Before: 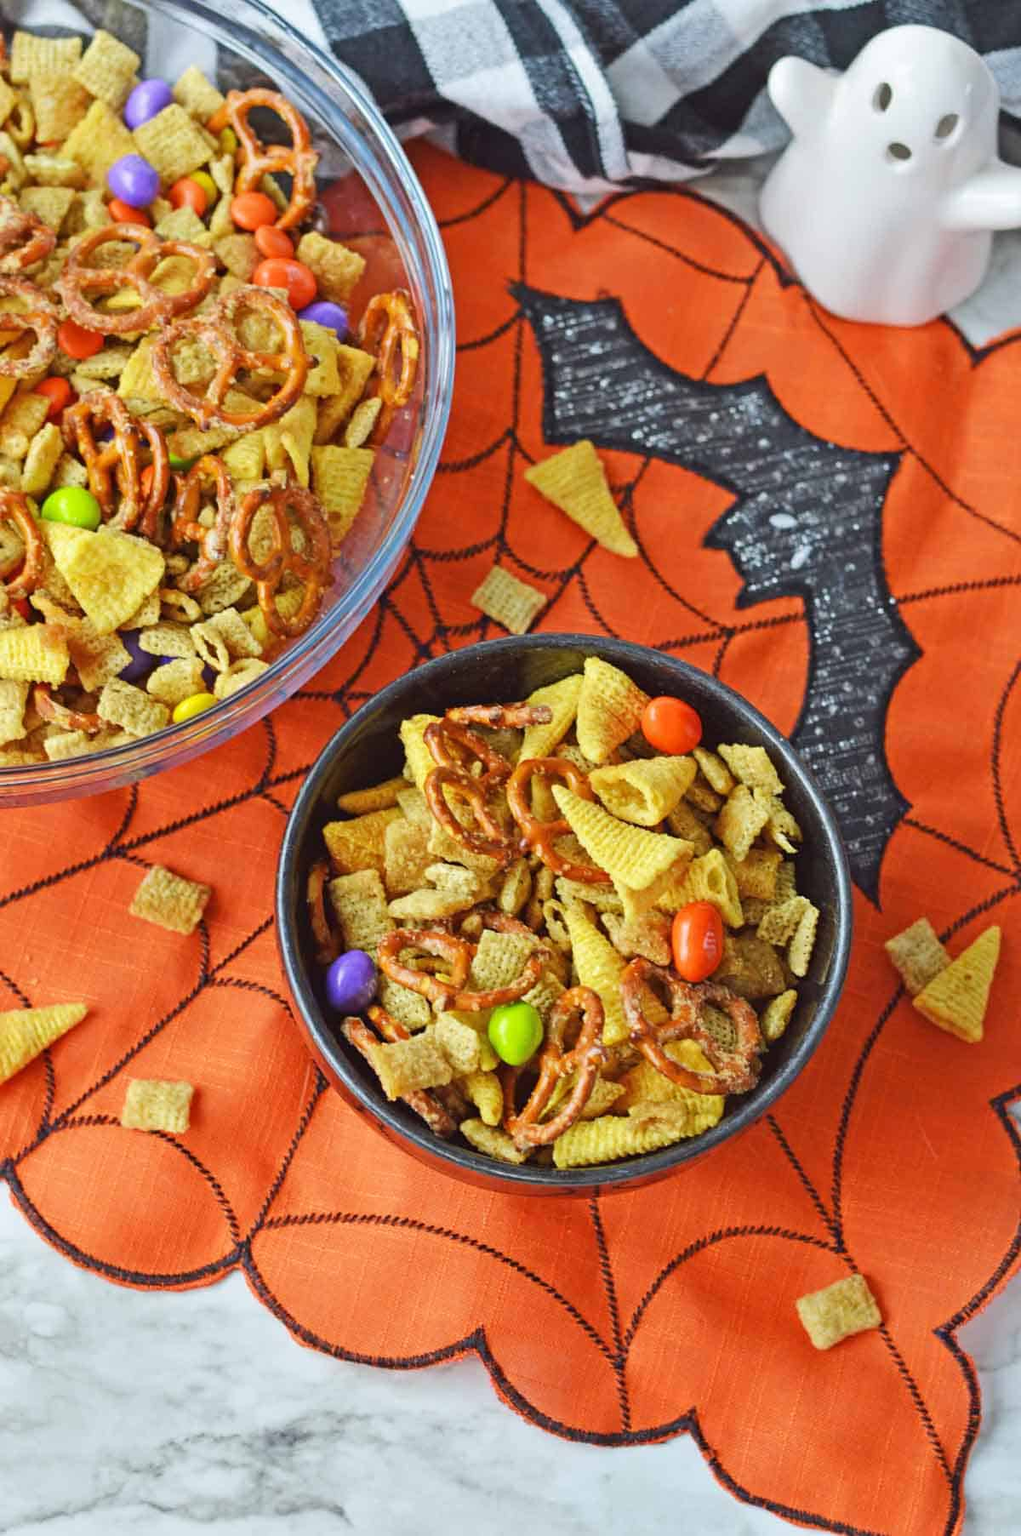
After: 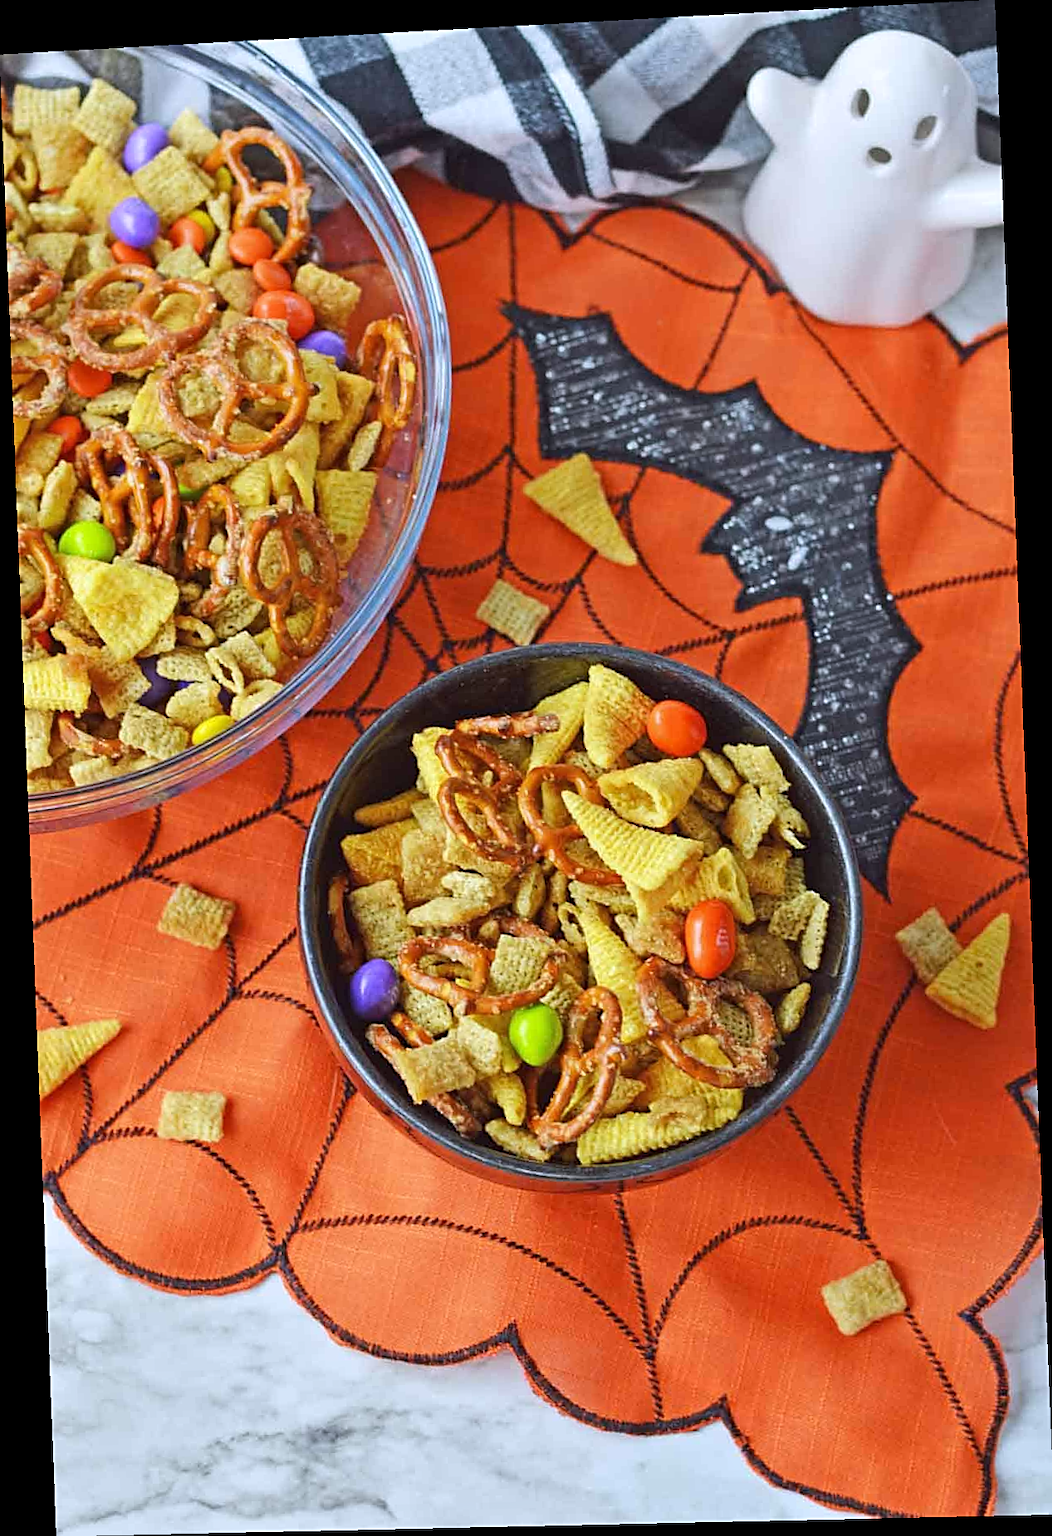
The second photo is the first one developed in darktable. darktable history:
sharpen: on, module defaults
rotate and perspective: rotation -2.22°, lens shift (horizontal) -0.022, automatic cropping off
white balance: red 0.984, blue 1.059
tone equalizer: on, module defaults
